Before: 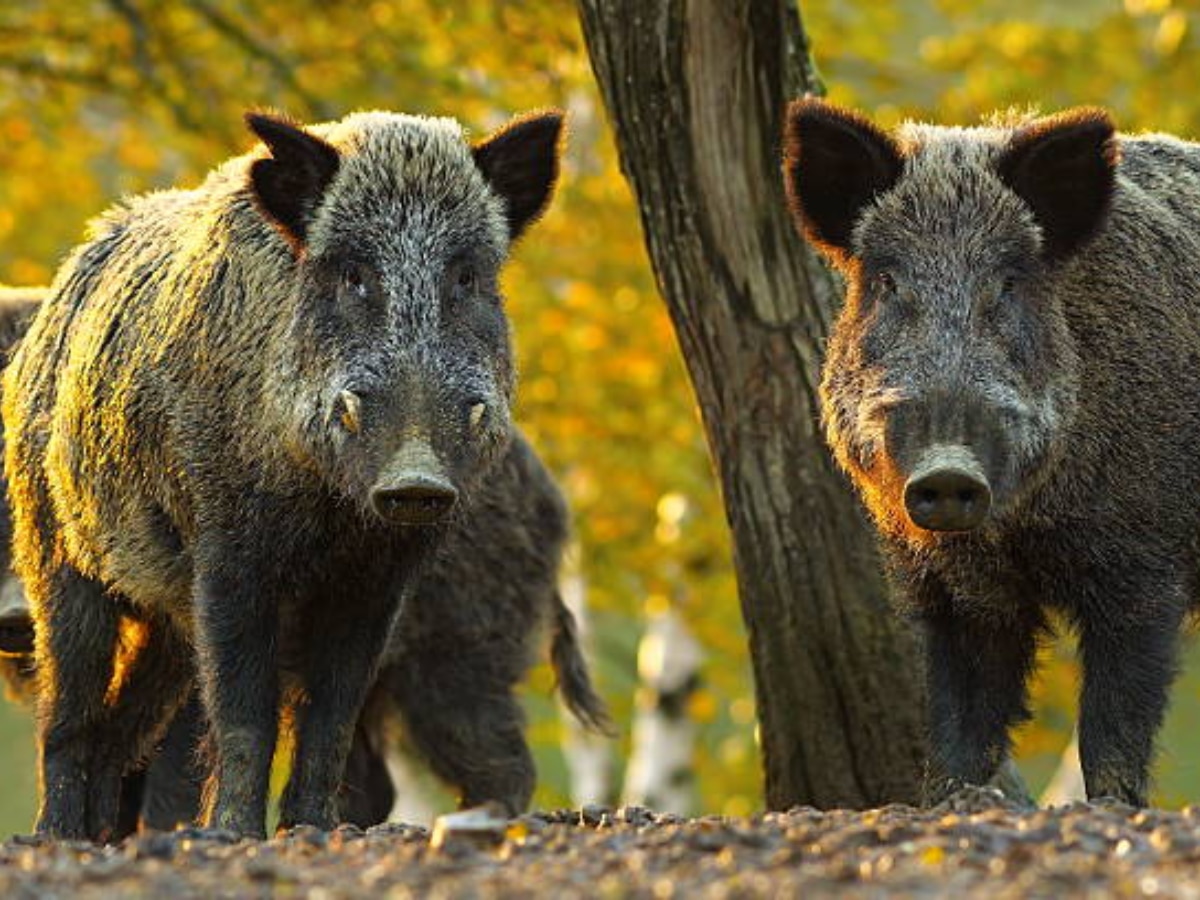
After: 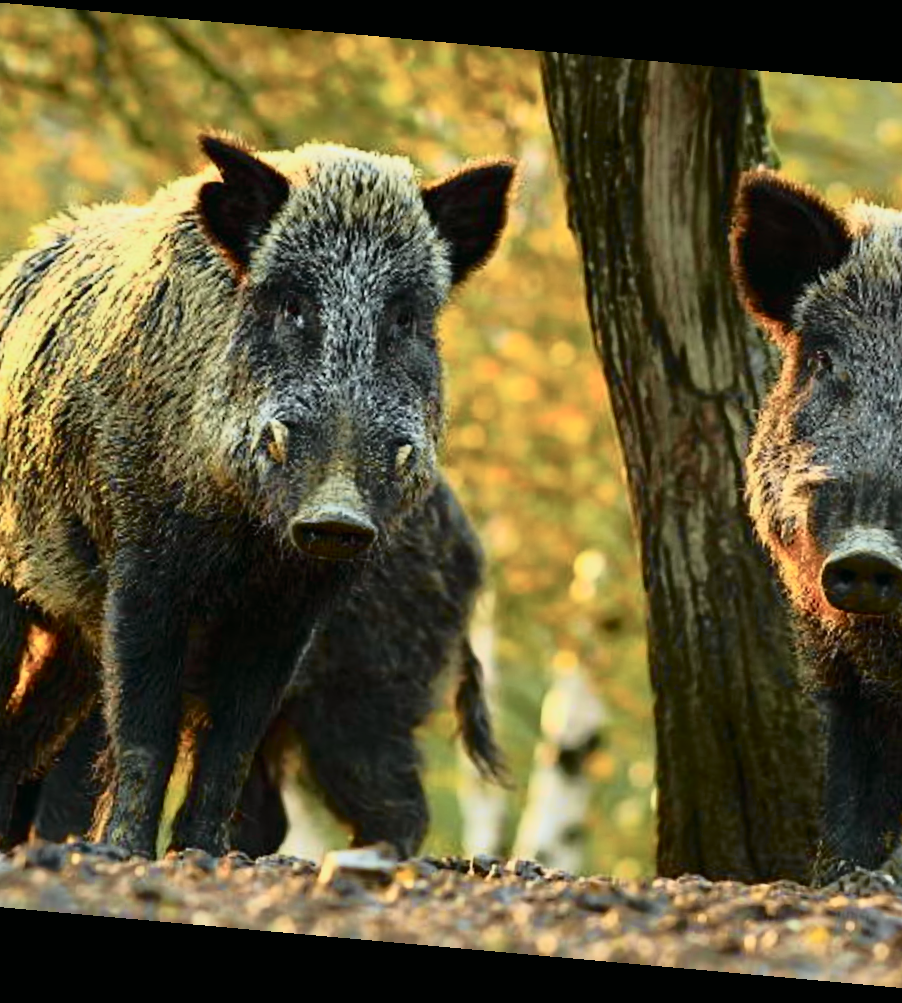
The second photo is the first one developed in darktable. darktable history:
tone curve: curves: ch0 [(0, 0) (0.081, 0.044) (0.192, 0.125) (0.283, 0.238) (0.416, 0.449) (0.495, 0.524) (0.661, 0.756) (0.788, 0.87) (1, 0.951)]; ch1 [(0, 0) (0.161, 0.092) (0.35, 0.33) (0.392, 0.392) (0.427, 0.426) (0.479, 0.472) (0.505, 0.497) (0.521, 0.524) (0.567, 0.56) (0.583, 0.592) (0.625, 0.627) (0.678, 0.733) (1, 1)]; ch2 [(0, 0) (0.346, 0.362) (0.404, 0.427) (0.502, 0.499) (0.531, 0.523) (0.544, 0.561) (0.58, 0.59) (0.629, 0.642) (0.717, 0.678) (1, 1)], color space Lab, independent channels, preserve colors none
rotate and perspective: rotation 5.12°, automatic cropping off
crop and rotate: left 9.061%, right 20.142%
